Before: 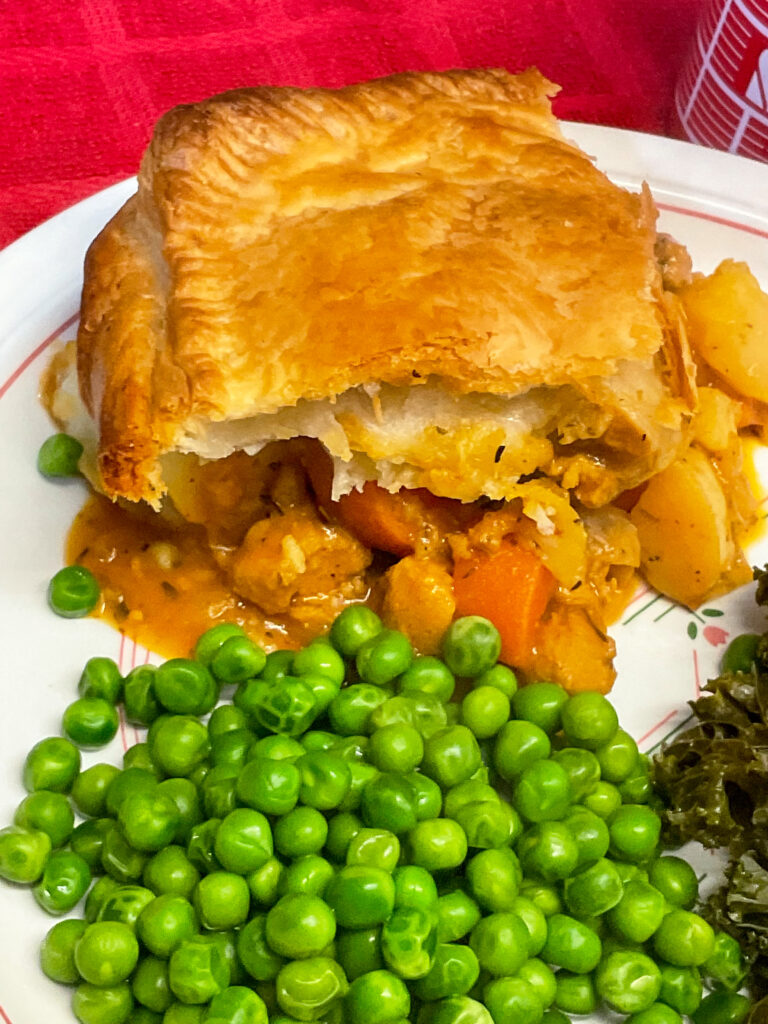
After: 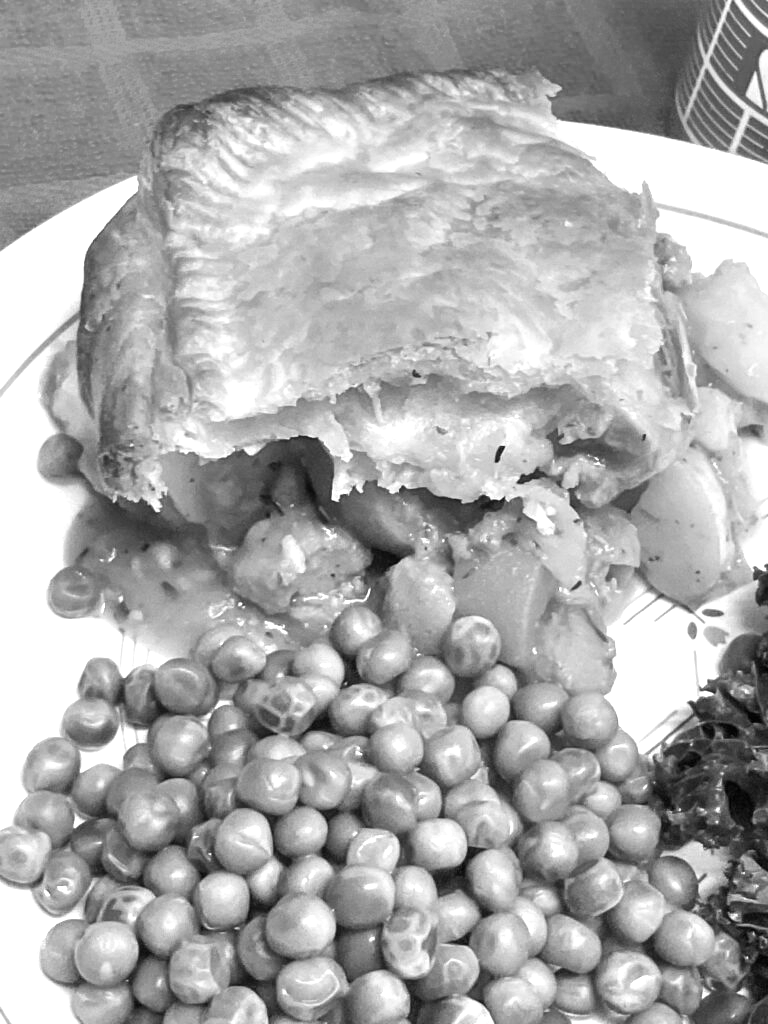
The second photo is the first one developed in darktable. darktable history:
color calibration: output gray [0.267, 0.423, 0.267, 0], illuminant F (fluorescent), F source F9 (Cool White Deluxe 4150 K) – high CRI, x 0.374, y 0.373, temperature 4162.15 K
exposure: black level correction 0, exposure 1.001 EV, compensate highlight preservation false
